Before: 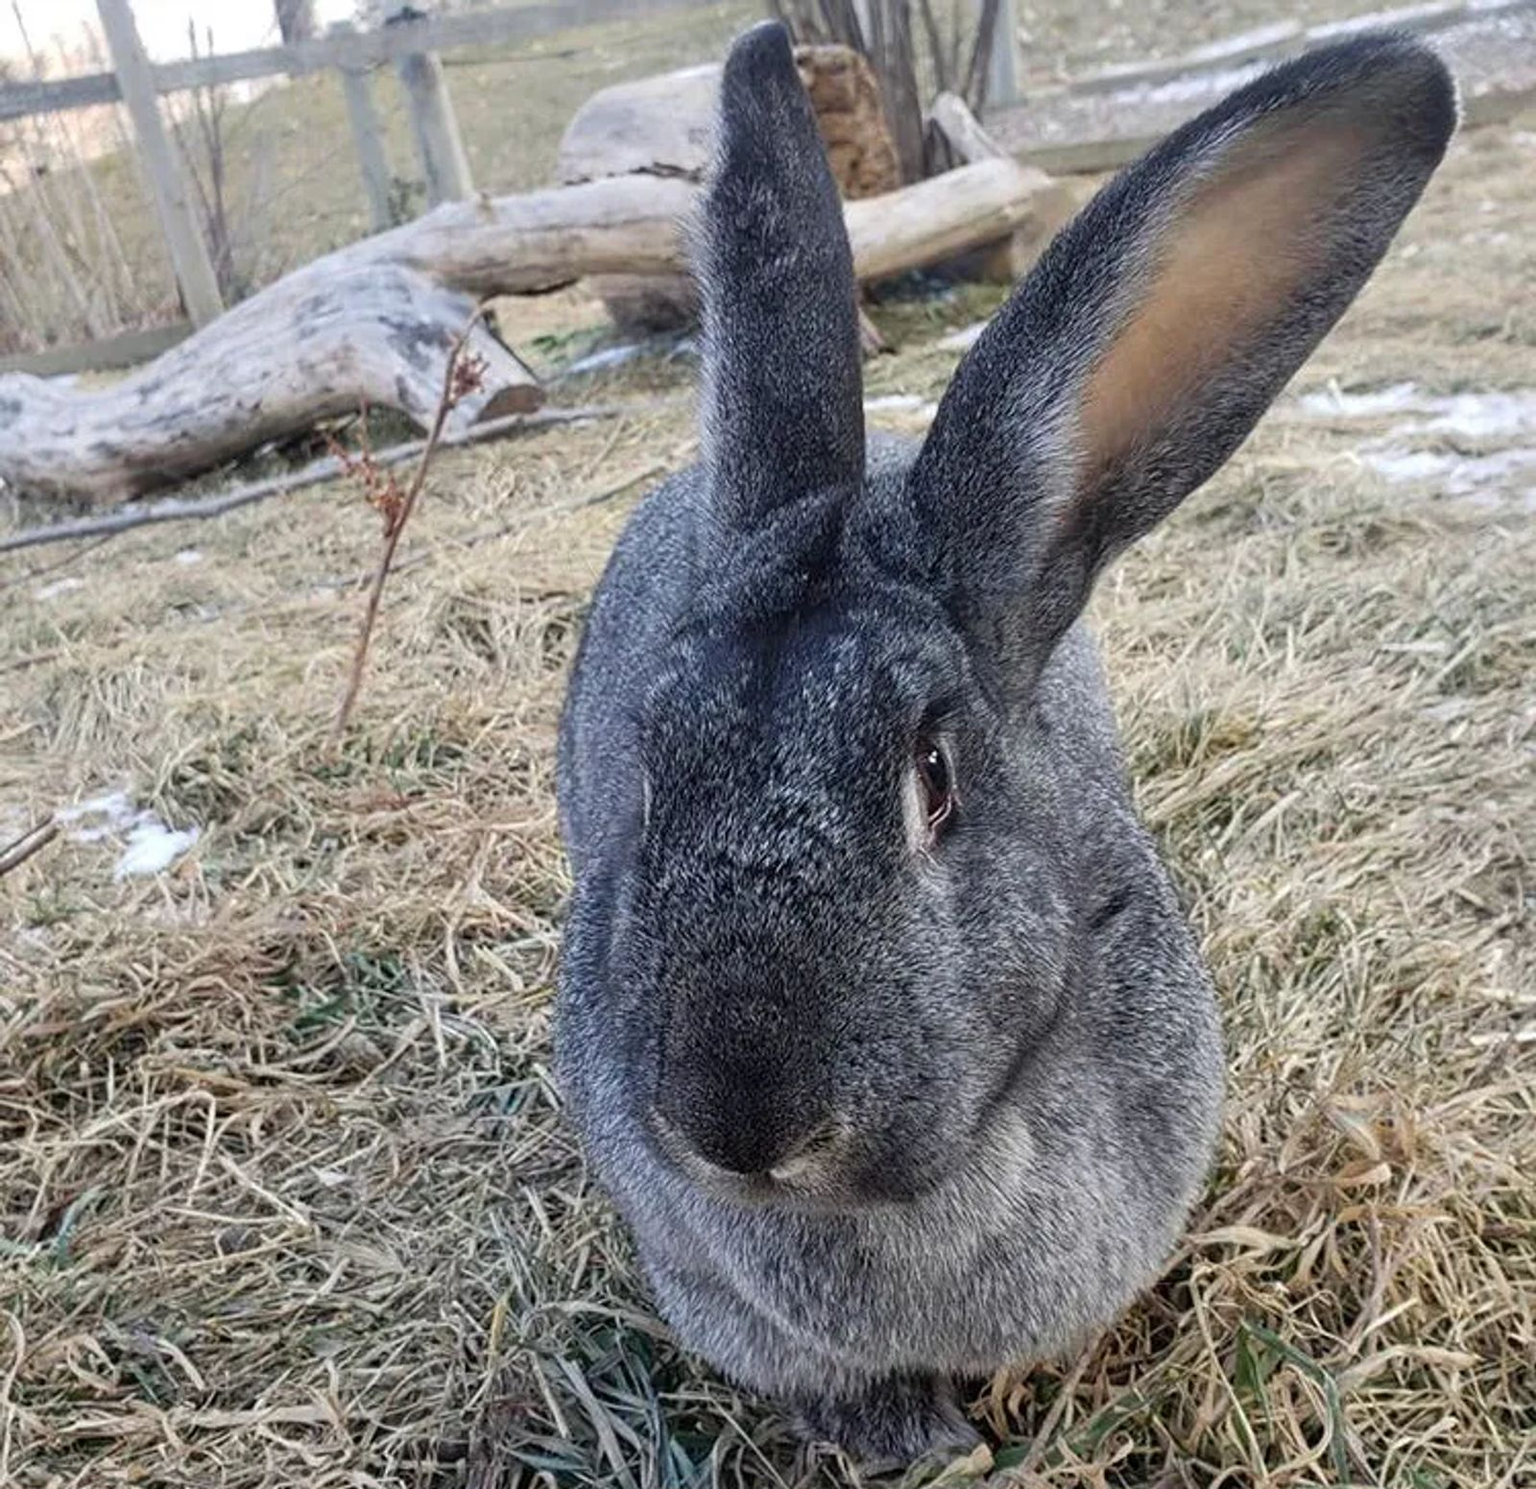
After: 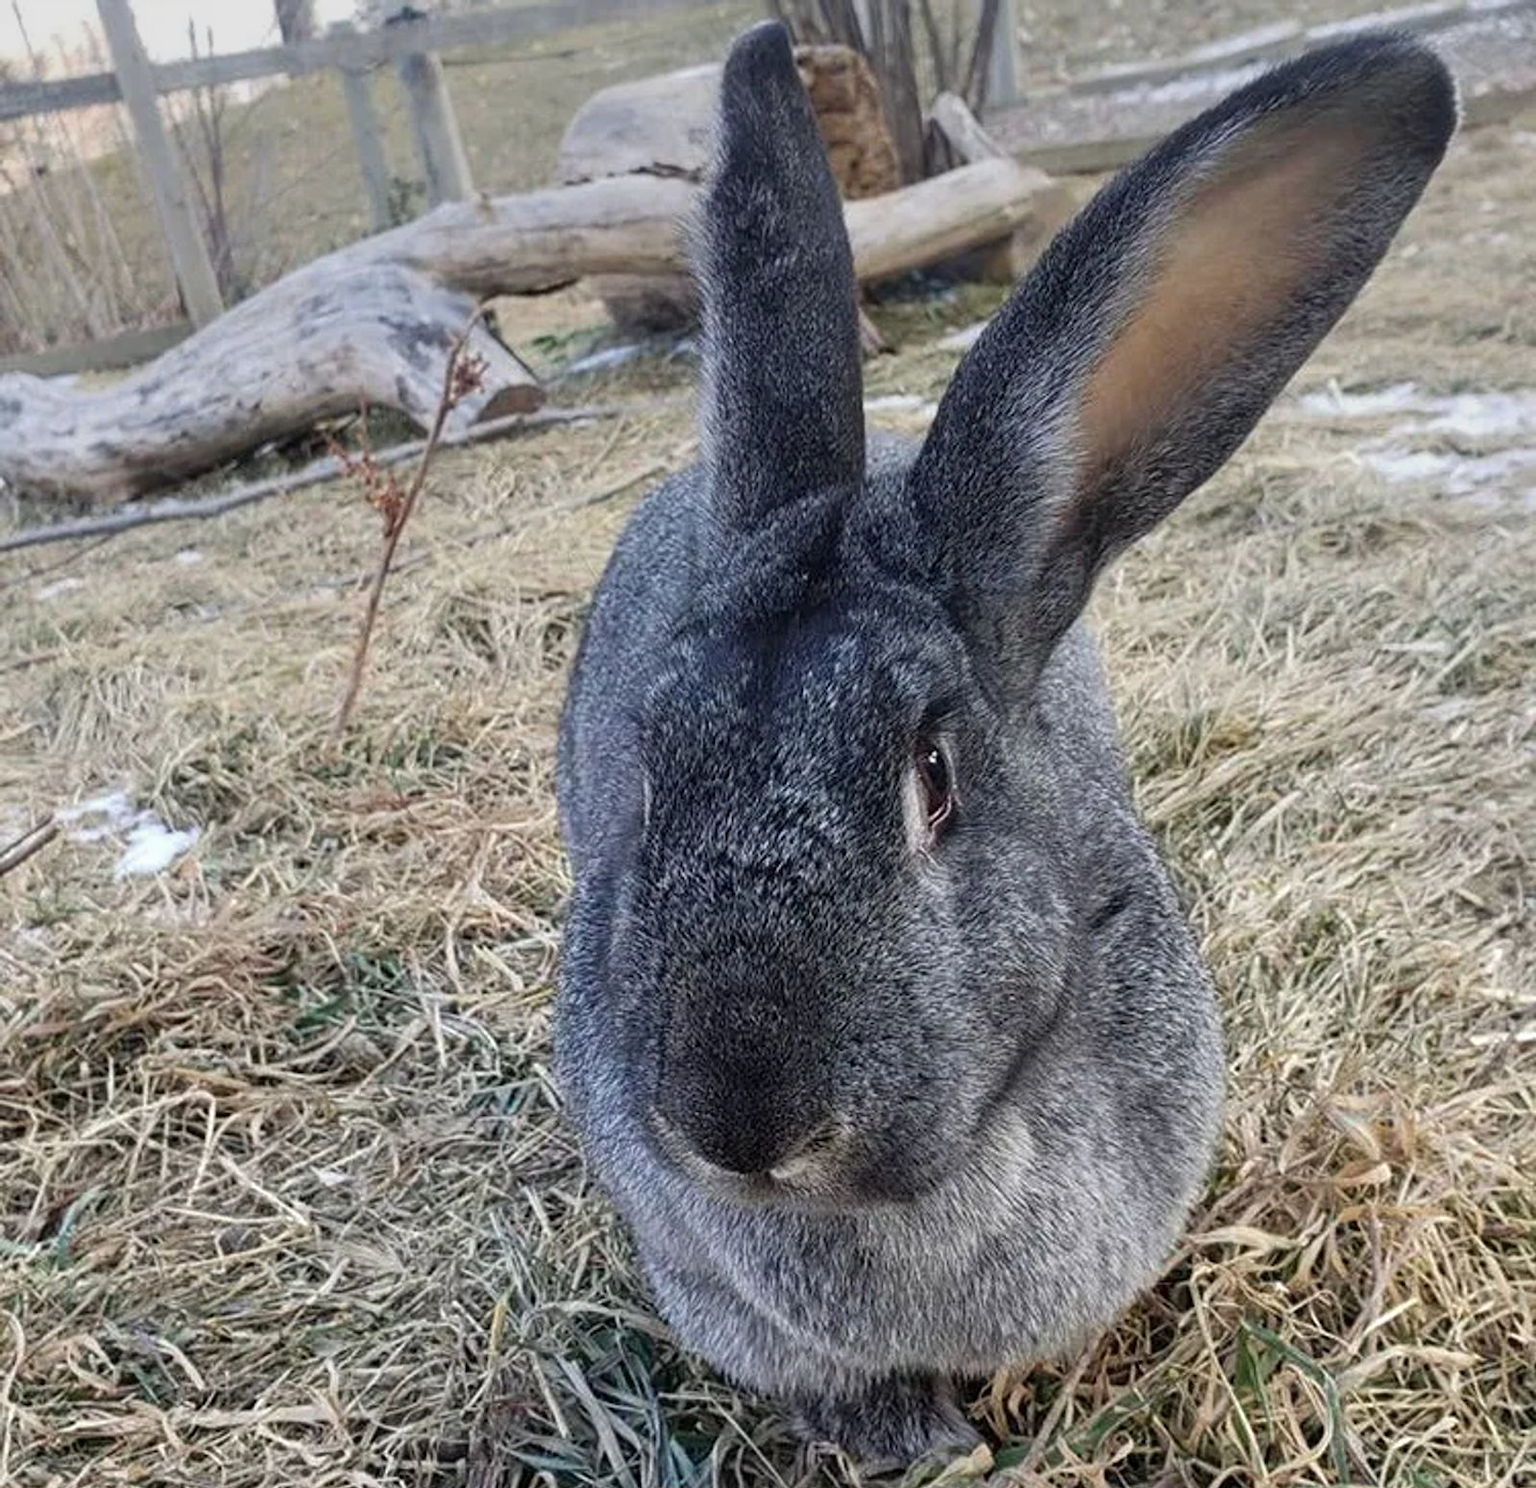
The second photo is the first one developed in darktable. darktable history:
graduated density: on, module defaults
exposure: exposure 0.2 EV, compensate highlight preservation false
